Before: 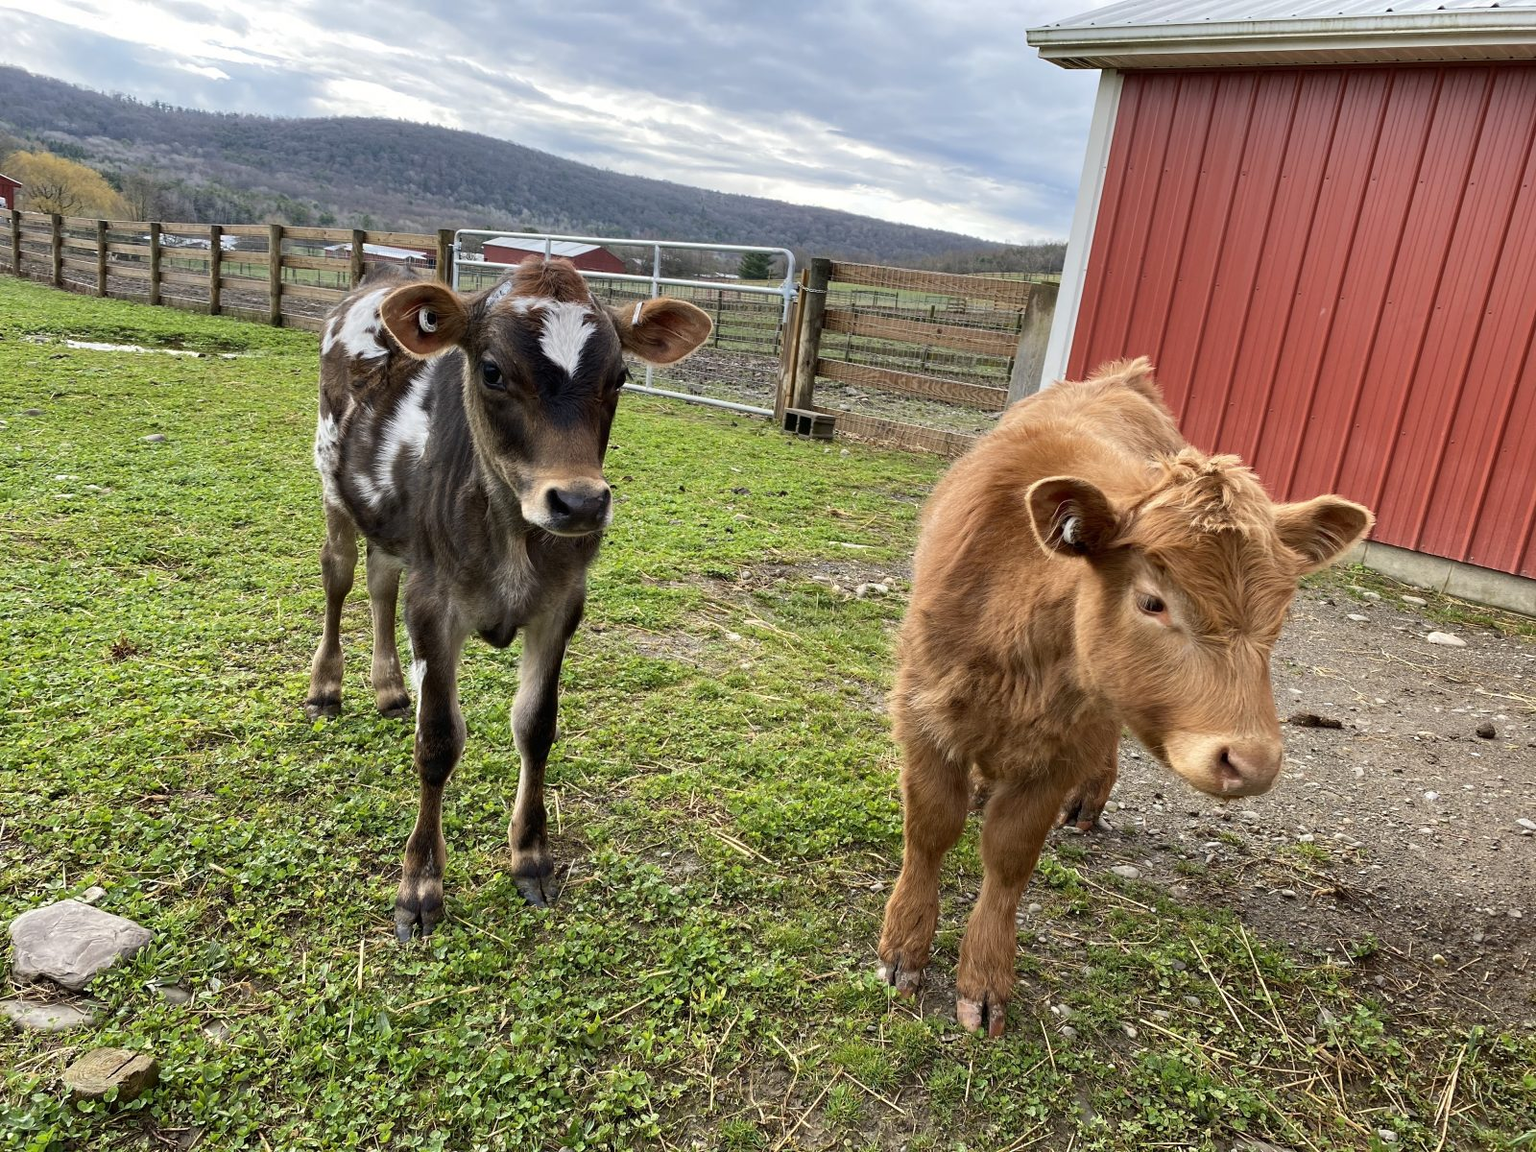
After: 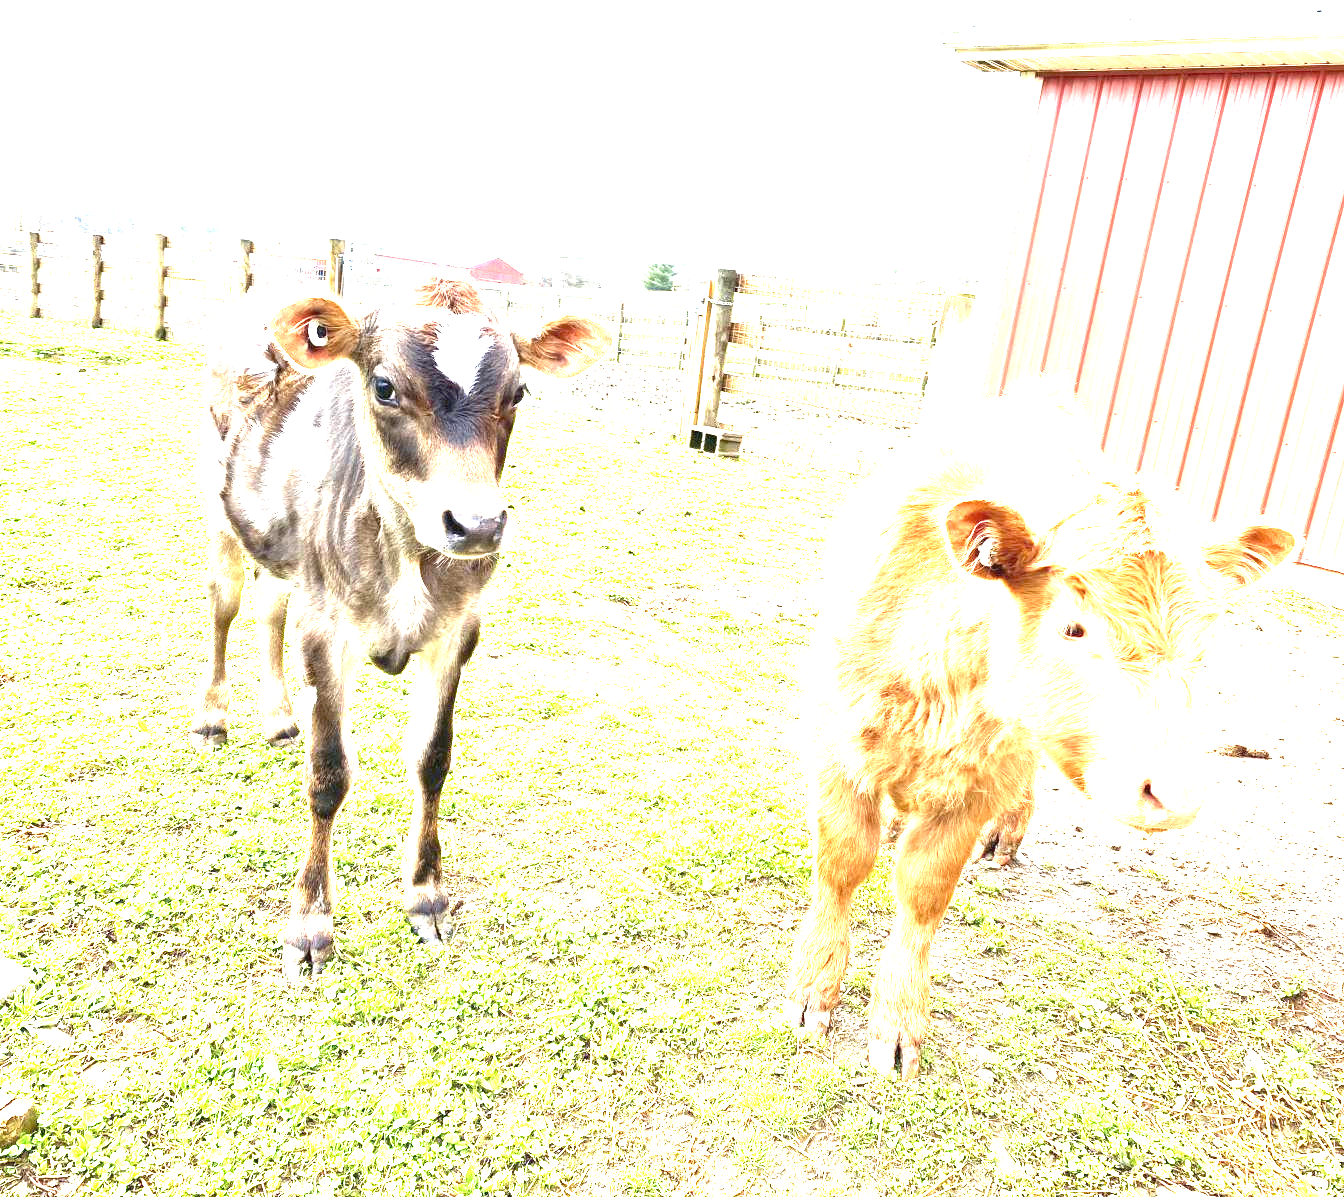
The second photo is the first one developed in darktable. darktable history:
crop: left 8.026%, right 7.374%
exposure: black level correction 0, exposure 4 EV, compensate exposure bias true, compensate highlight preservation false
